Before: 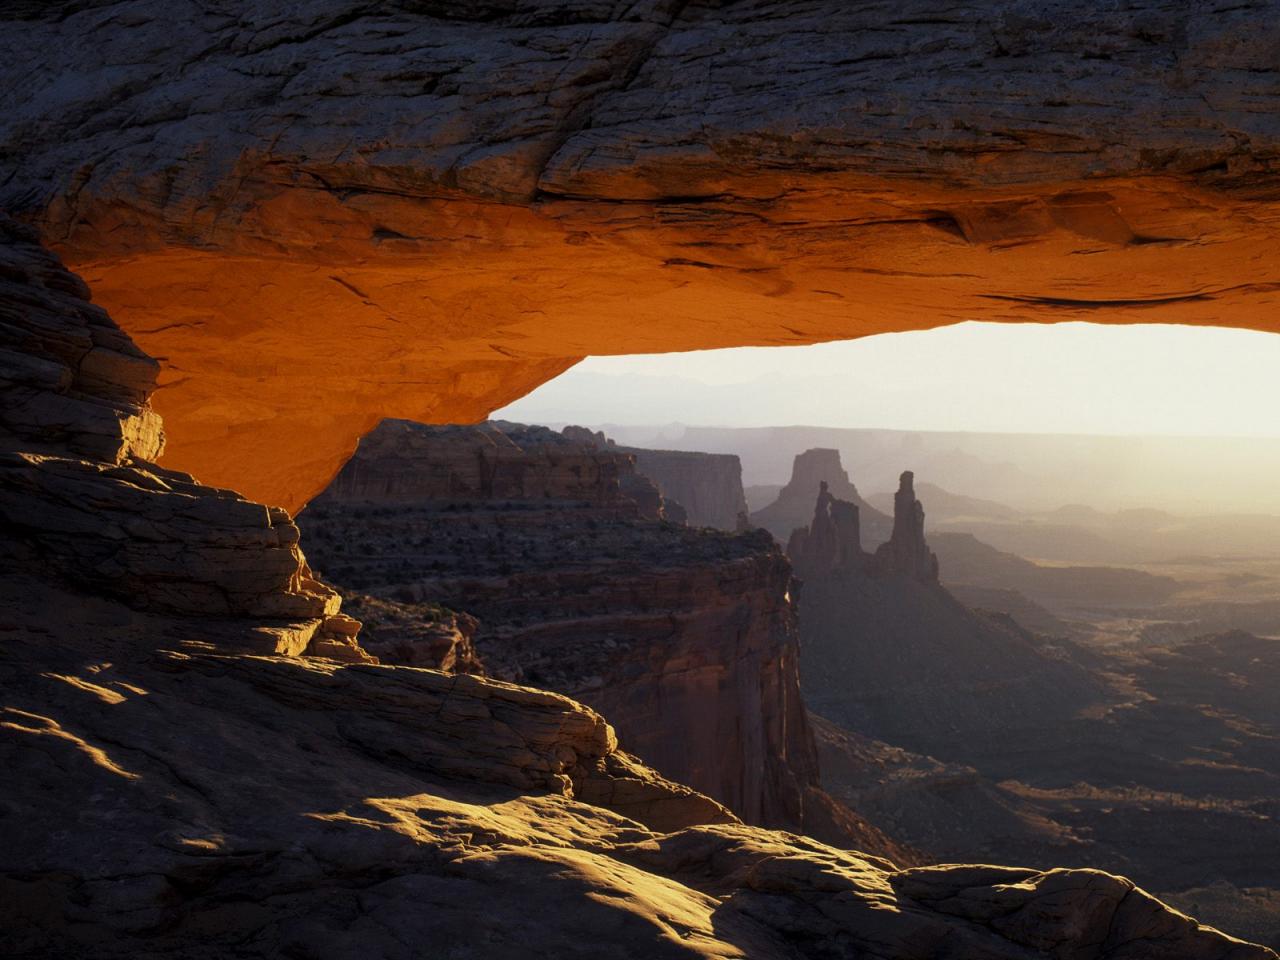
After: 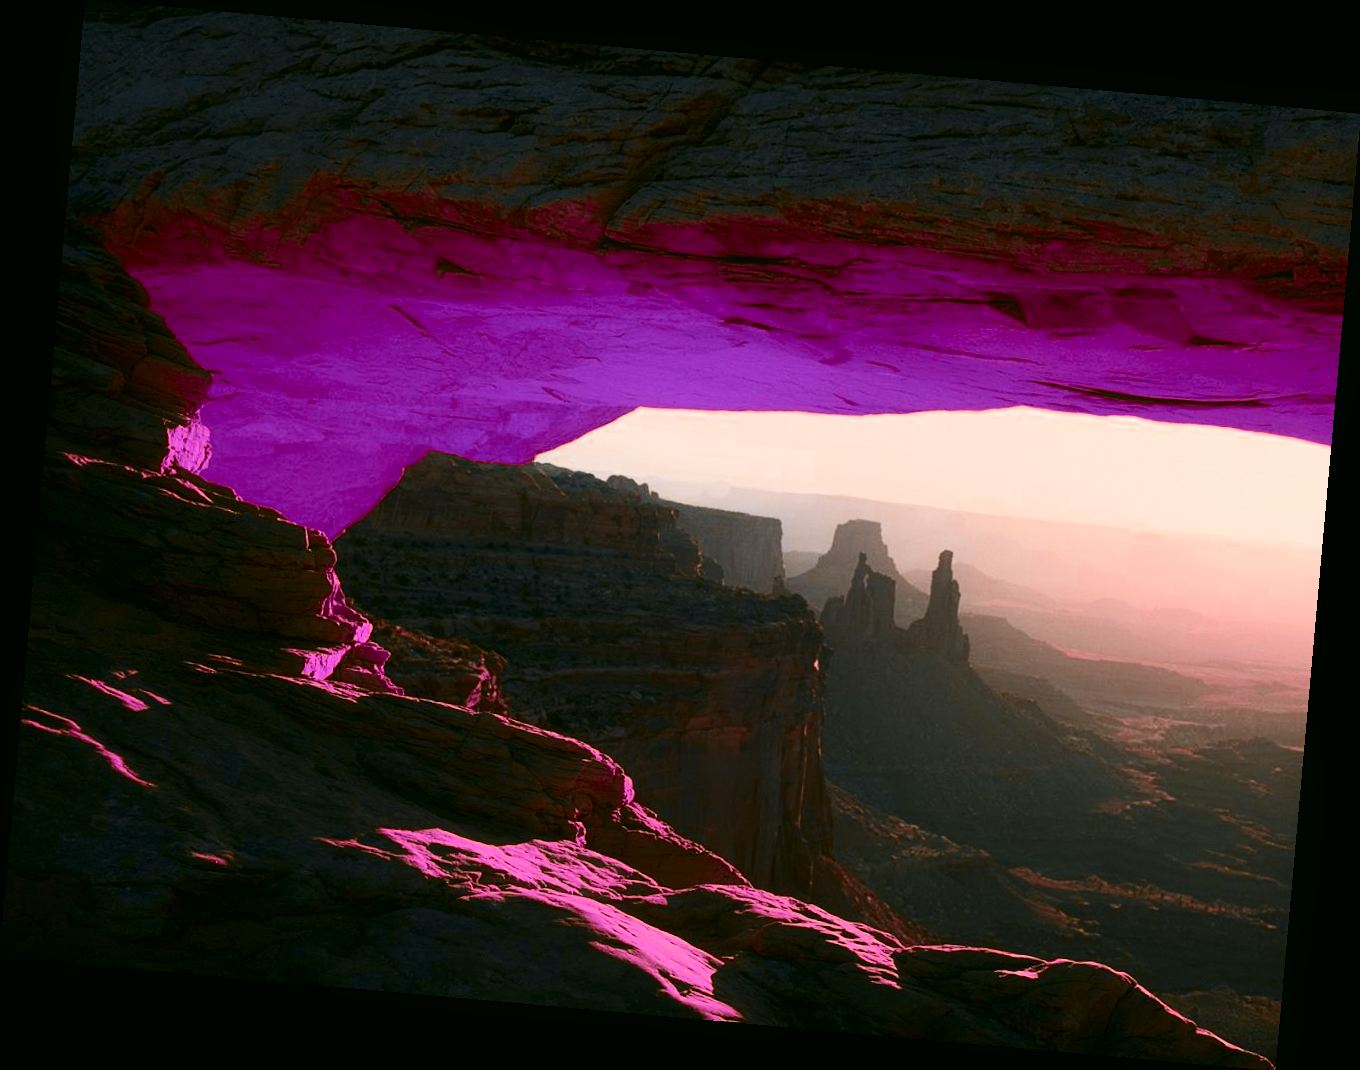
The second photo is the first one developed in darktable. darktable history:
contrast brightness saturation: contrast 0.25, saturation -0.31
rotate and perspective: rotation 5.12°, automatic cropping off
color zones: curves: ch0 [(0.826, 0.353)]; ch1 [(0.242, 0.647) (0.889, 0.342)]; ch2 [(0.246, 0.089) (0.969, 0.068)]
color contrast: green-magenta contrast 0.85, blue-yellow contrast 1.25, unbound 0
exposure: black level correction 0, exposure 0.4 EV, compensate exposure bias true, compensate highlight preservation false
contrast equalizer: y [[0.5, 0.486, 0.447, 0.446, 0.489, 0.5], [0.5 ×6], [0.5 ×6], [0 ×6], [0 ×6]]
color correction: highlights a* 4.02, highlights b* 4.98, shadows a* -7.55, shadows b* 4.98
